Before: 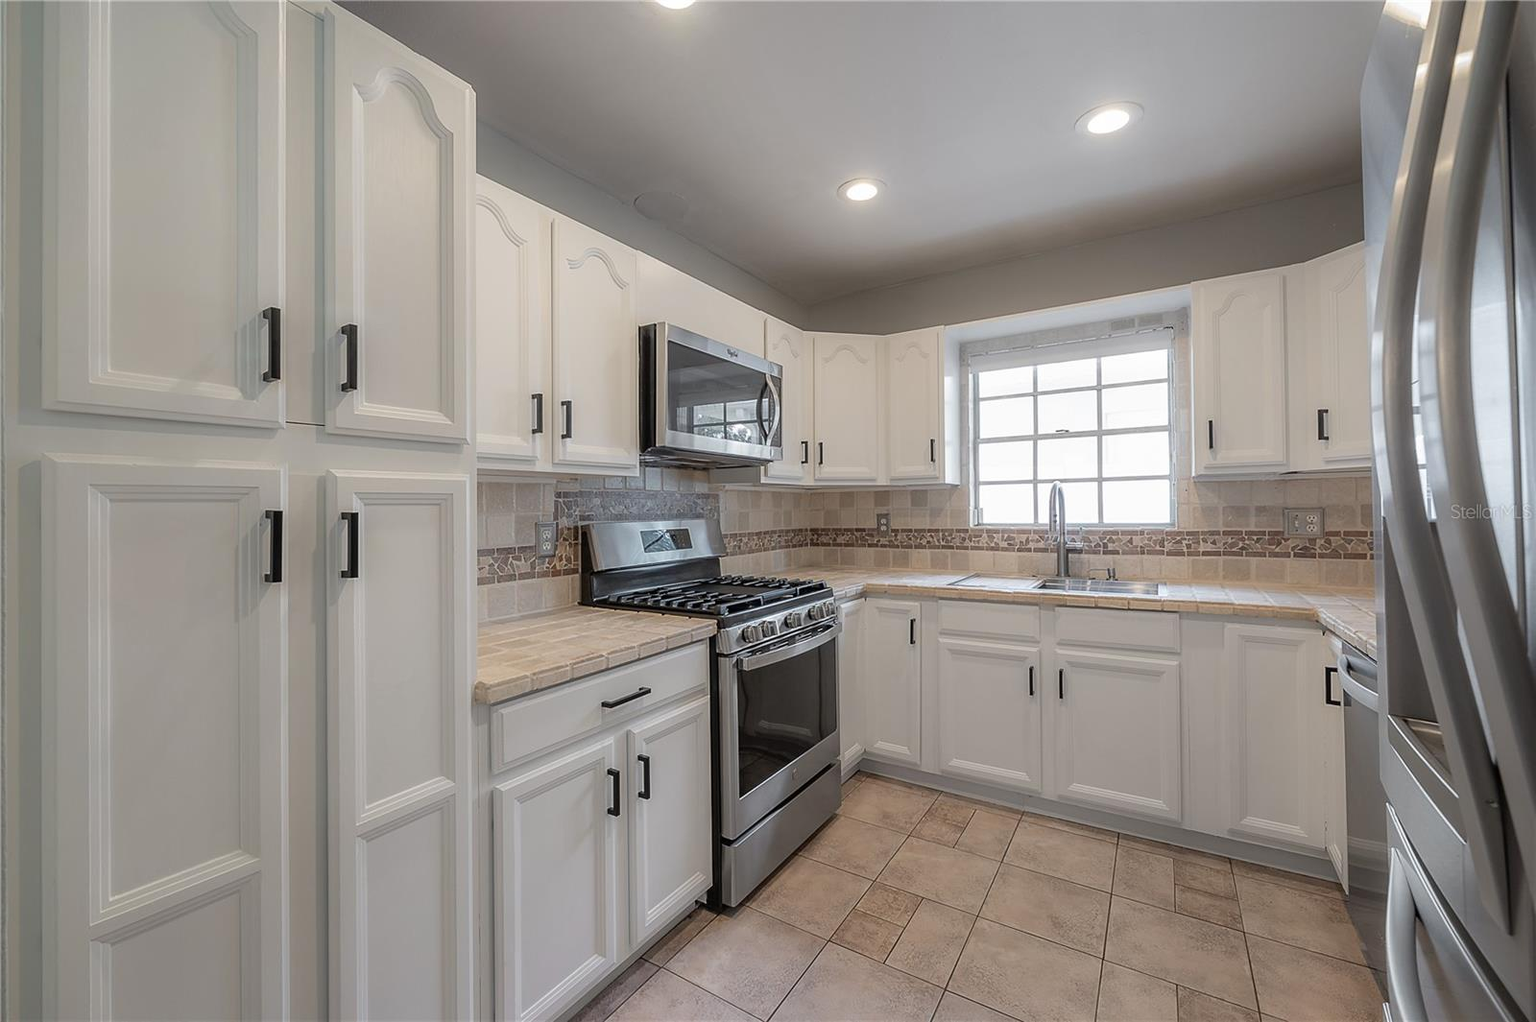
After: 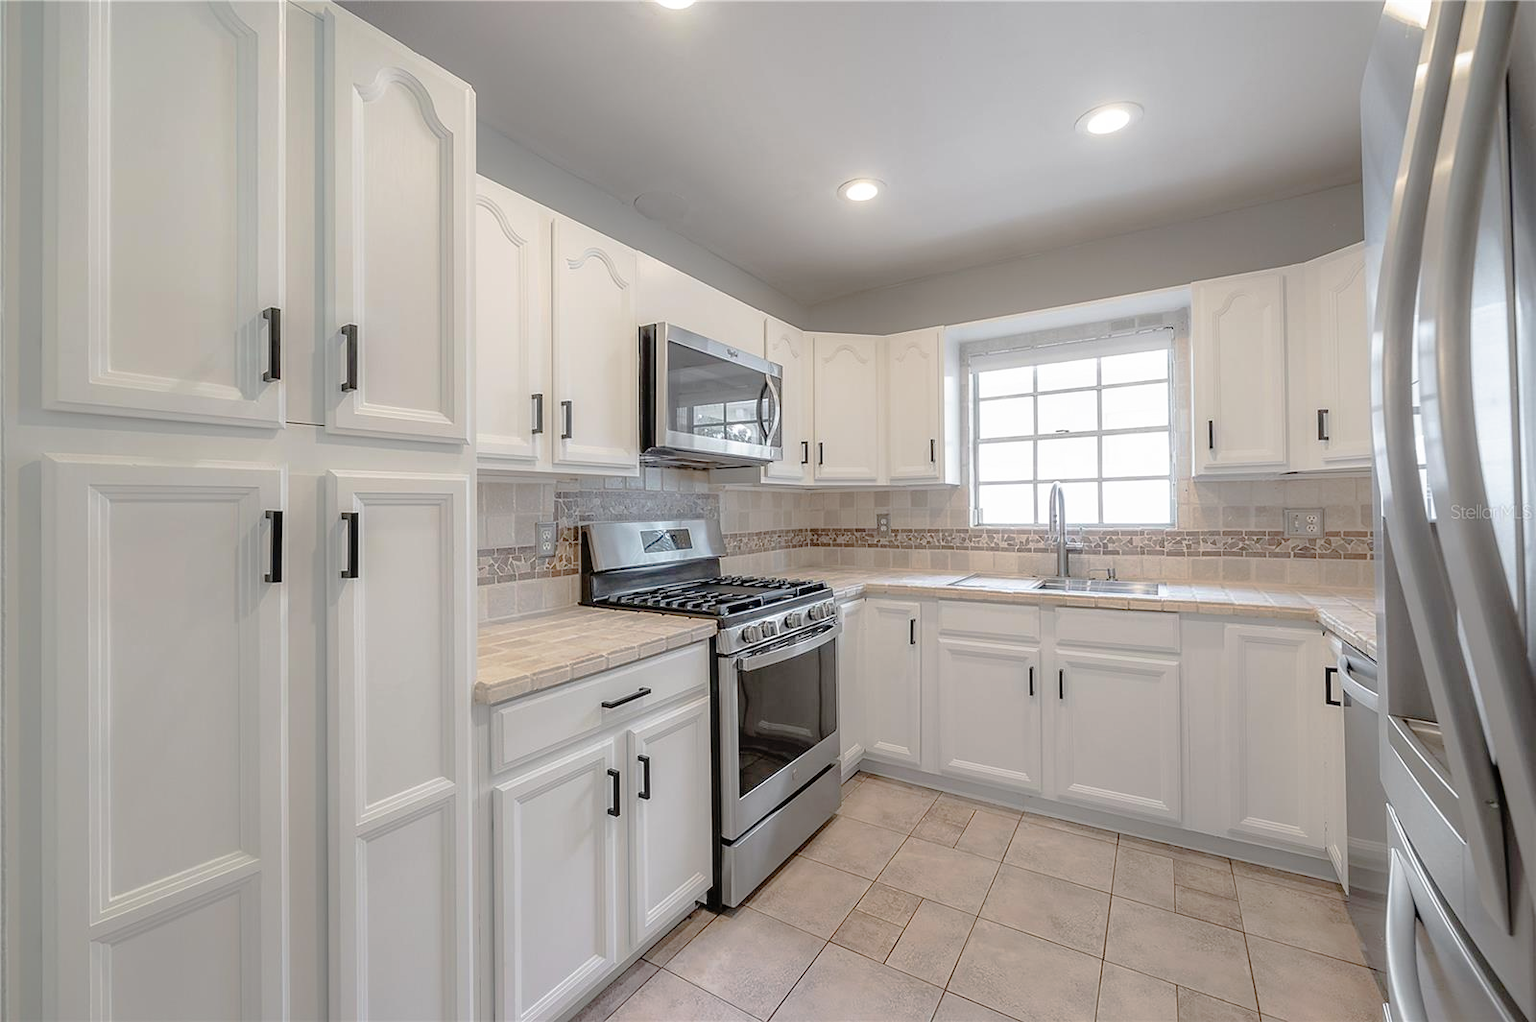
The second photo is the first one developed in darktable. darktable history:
tone curve: curves: ch0 [(0, 0) (0.003, 0.007) (0.011, 0.011) (0.025, 0.021) (0.044, 0.04) (0.069, 0.07) (0.1, 0.129) (0.136, 0.187) (0.177, 0.254) (0.224, 0.325) (0.277, 0.398) (0.335, 0.461) (0.399, 0.513) (0.468, 0.571) (0.543, 0.624) (0.623, 0.69) (0.709, 0.777) (0.801, 0.86) (0.898, 0.953) (1, 1)], preserve colors none
